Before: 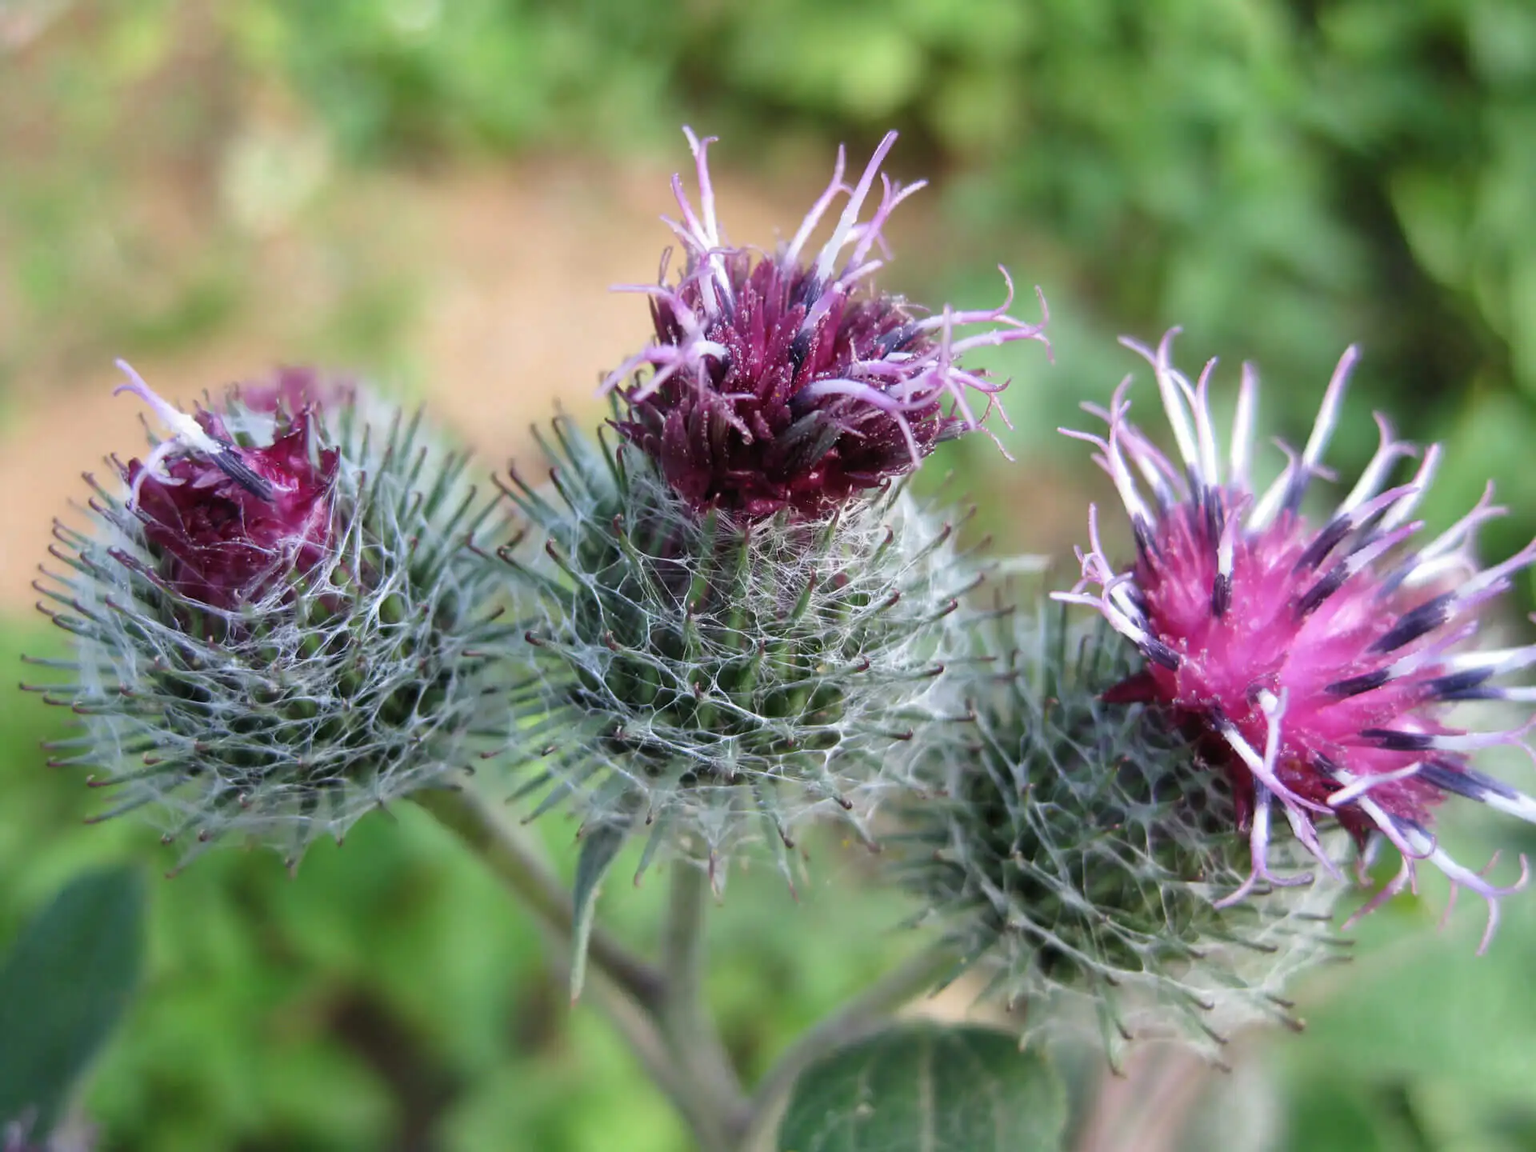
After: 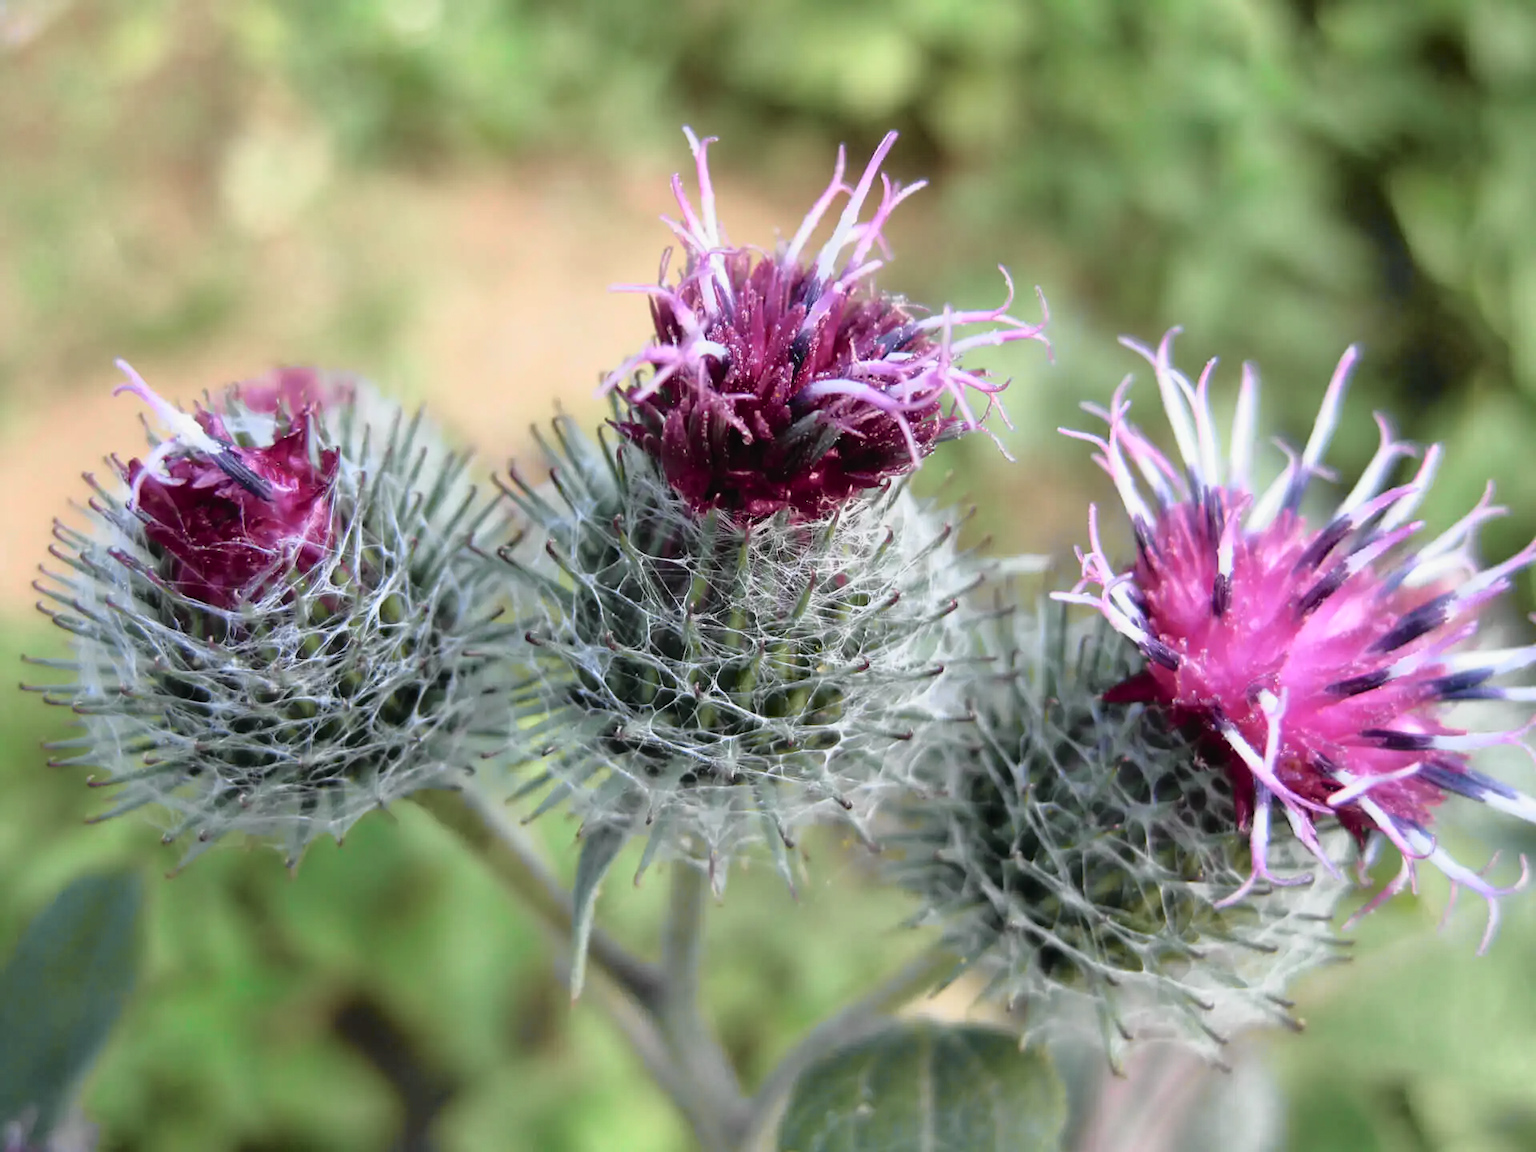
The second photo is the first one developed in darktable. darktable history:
tone curve: curves: ch0 [(0, 0.009) (0.105, 0.08) (0.195, 0.18) (0.283, 0.316) (0.384, 0.434) (0.485, 0.531) (0.638, 0.69) (0.81, 0.872) (1, 0.977)]; ch1 [(0, 0) (0.161, 0.092) (0.35, 0.33) (0.379, 0.401) (0.456, 0.469) (0.502, 0.5) (0.525, 0.518) (0.586, 0.617) (0.635, 0.655) (1, 1)]; ch2 [(0, 0) (0.371, 0.362) (0.437, 0.437) (0.48, 0.49) (0.53, 0.515) (0.56, 0.571) (0.622, 0.606) (1, 1)], color space Lab, independent channels, preserve colors none
